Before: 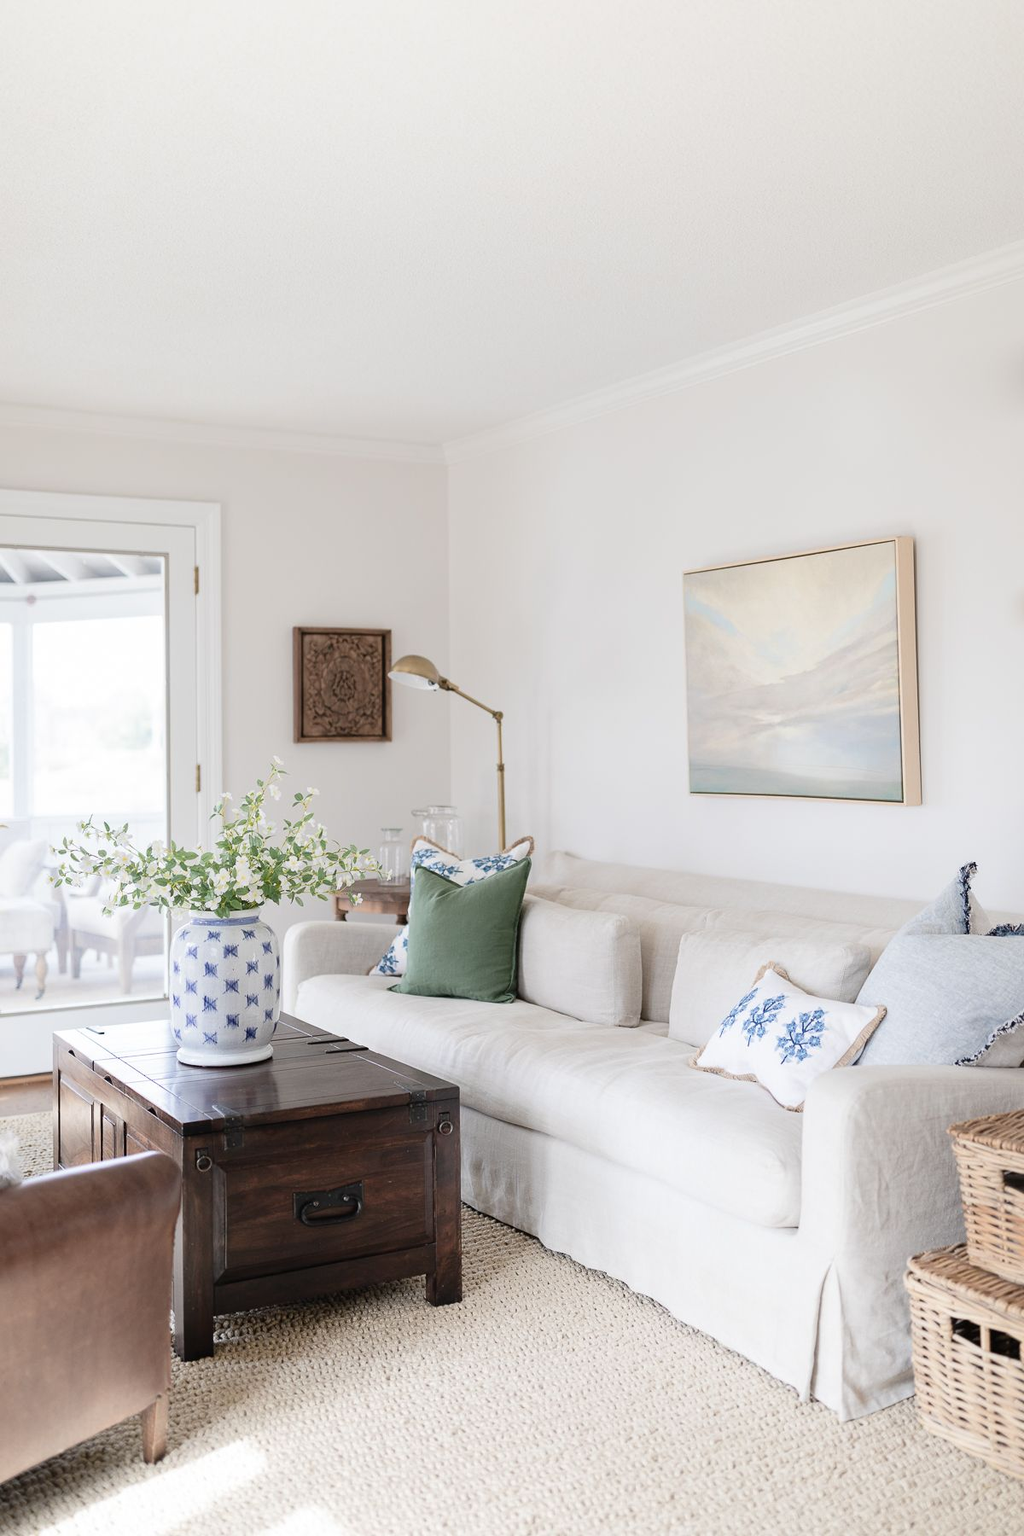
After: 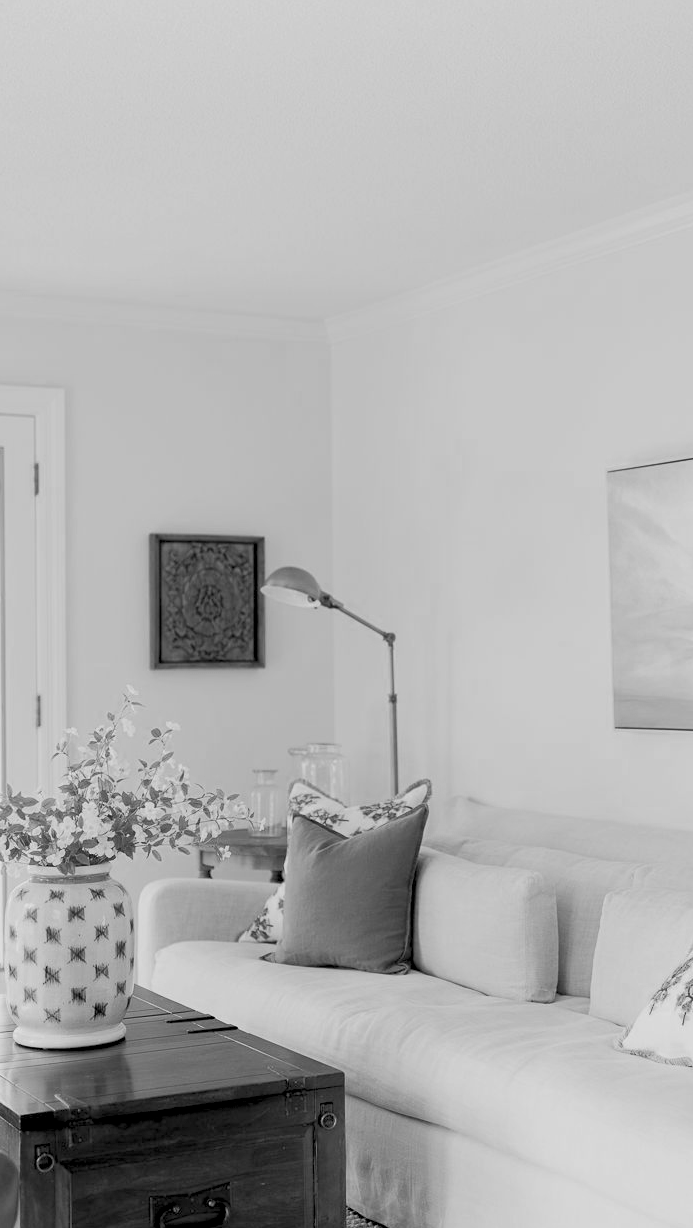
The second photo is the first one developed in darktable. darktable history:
monochrome: a 16.01, b -2.65, highlights 0.52
white balance: red 0.954, blue 1.079
color zones: curves: ch0 [(0, 0.425) (0.143, 0.422) (0.286, 0.42) (0.429, 0.419) (0.571, 0.419) (0.714, 0.42) (0.857, 0.422) (1, 0.425)]; ch1 [(0, 0.666) (0.143, 0.669) (0.286, 0.671) (0.429, 0.67) (0.571, 0.67) (0.714, 0.67) (0.857, 0.67) (1, 0.666)]
color balance rgb: global offset › luminance -0.5%, perceptual saturation grading › highlights -17.77%, perceptual saturation grading › mid-tones 33.1%, perceptual saturation grading › shadows 50.52%, perceptual brilliance grading › highlights 10.8%, perceptual brilliance grading › shadows -10.8%, global vibrance 24.22%, contrast -25%
exposure: black level correction 0.005, exposure 0.001 EV, compensate highlight preservation false
crop: left 16.202%, top 11.208%, right 26.045%, bottom 20.557%
